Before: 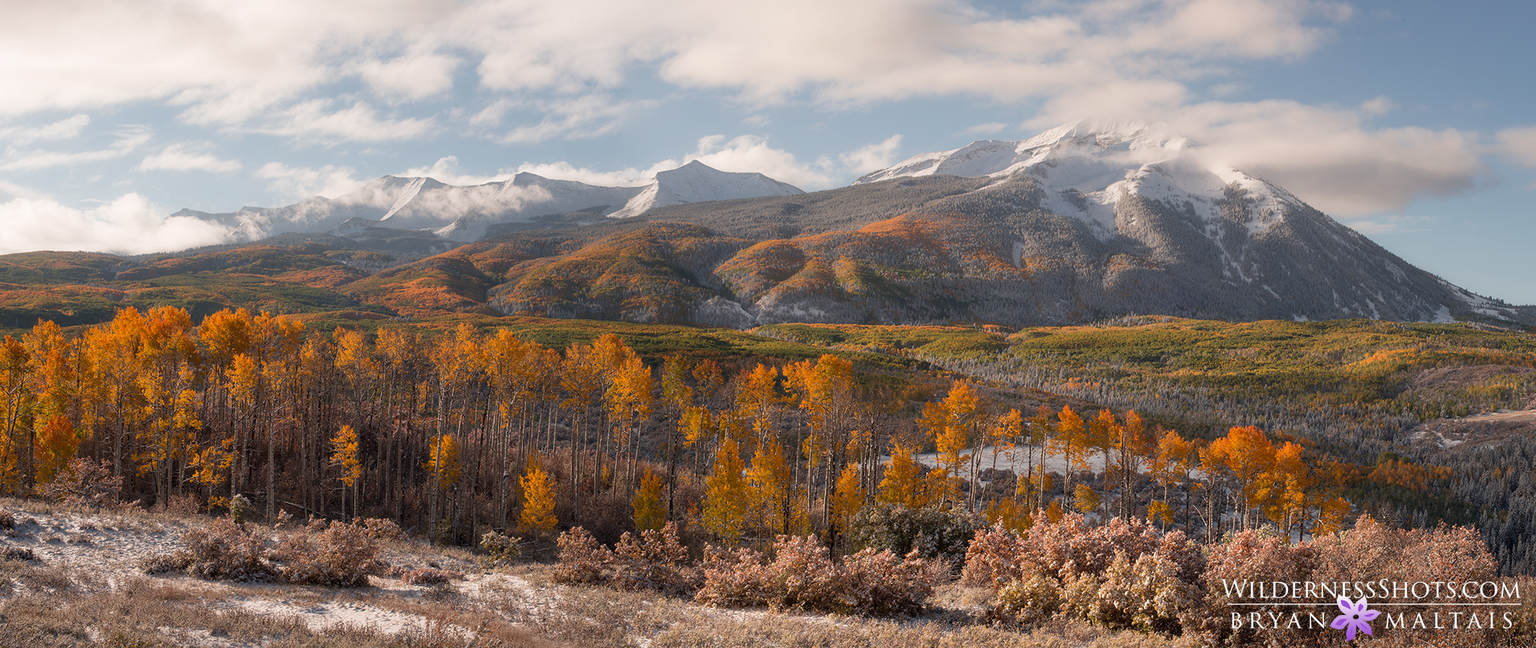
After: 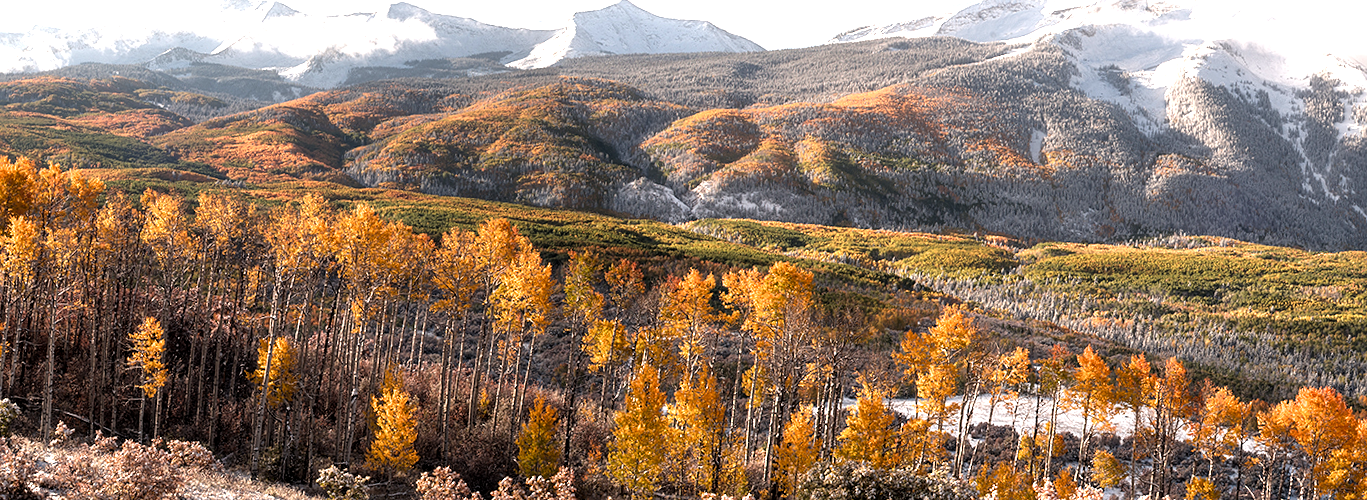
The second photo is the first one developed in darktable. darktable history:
sharpen: radius 1.272, amount 0.305, threshold 0
local contrast: highlights 100%, shadows 100%, detail 120%, midtone range 0.2
crop and rotate: angle -3.37°, left 9.79%, top 20.73%, right 12.42%, bottom 11.82%
exposure: exposure 0.2 EV, compensate highlight preservation false
levels: levels [0, 0.394, 0.787]
filmic rgb: white relative exposure 2.34 EV, hardness 6.59
